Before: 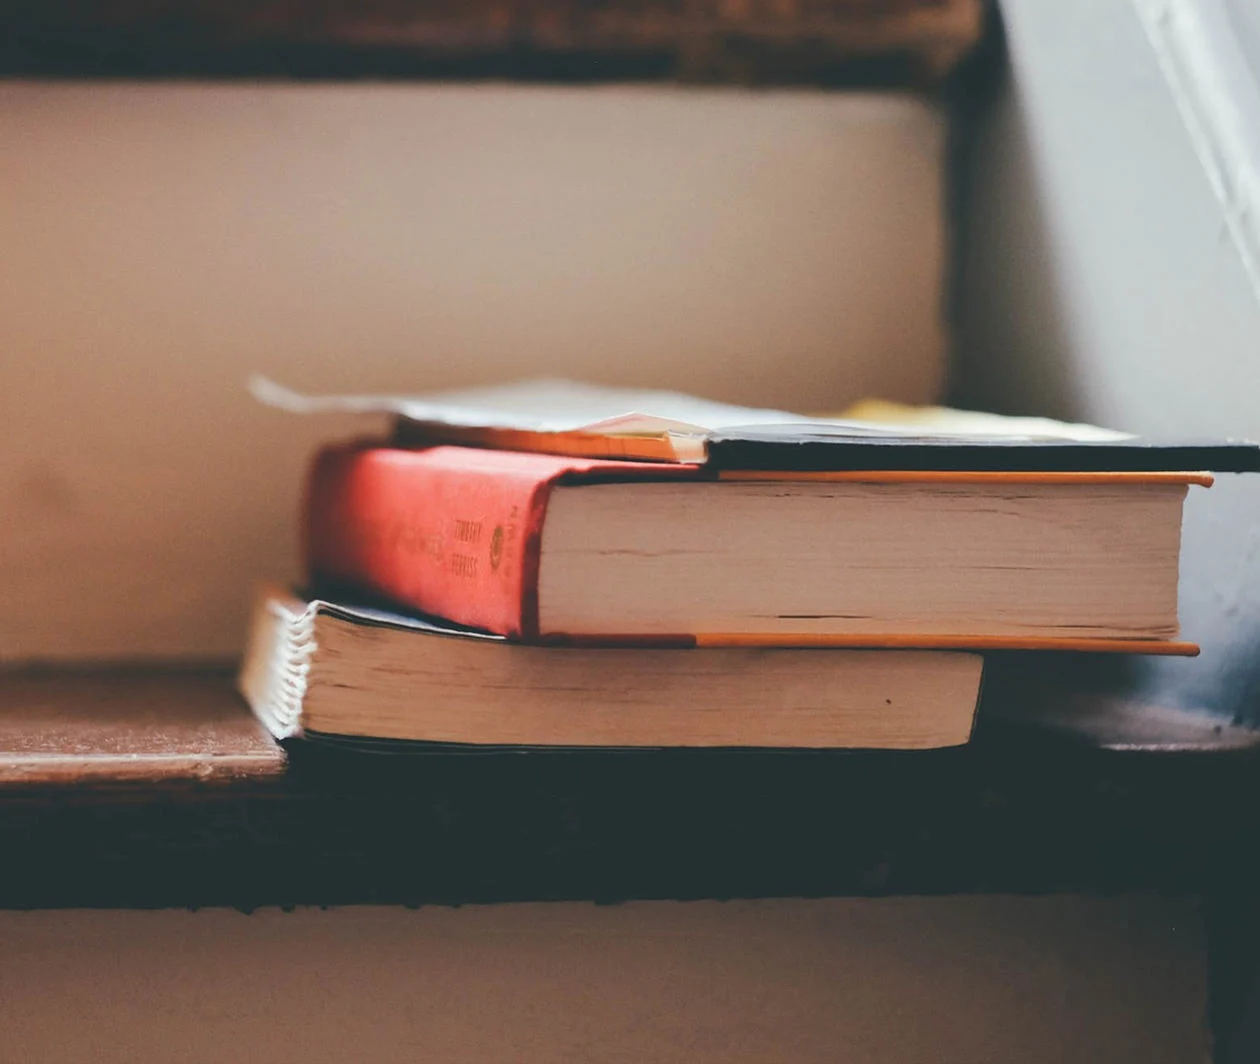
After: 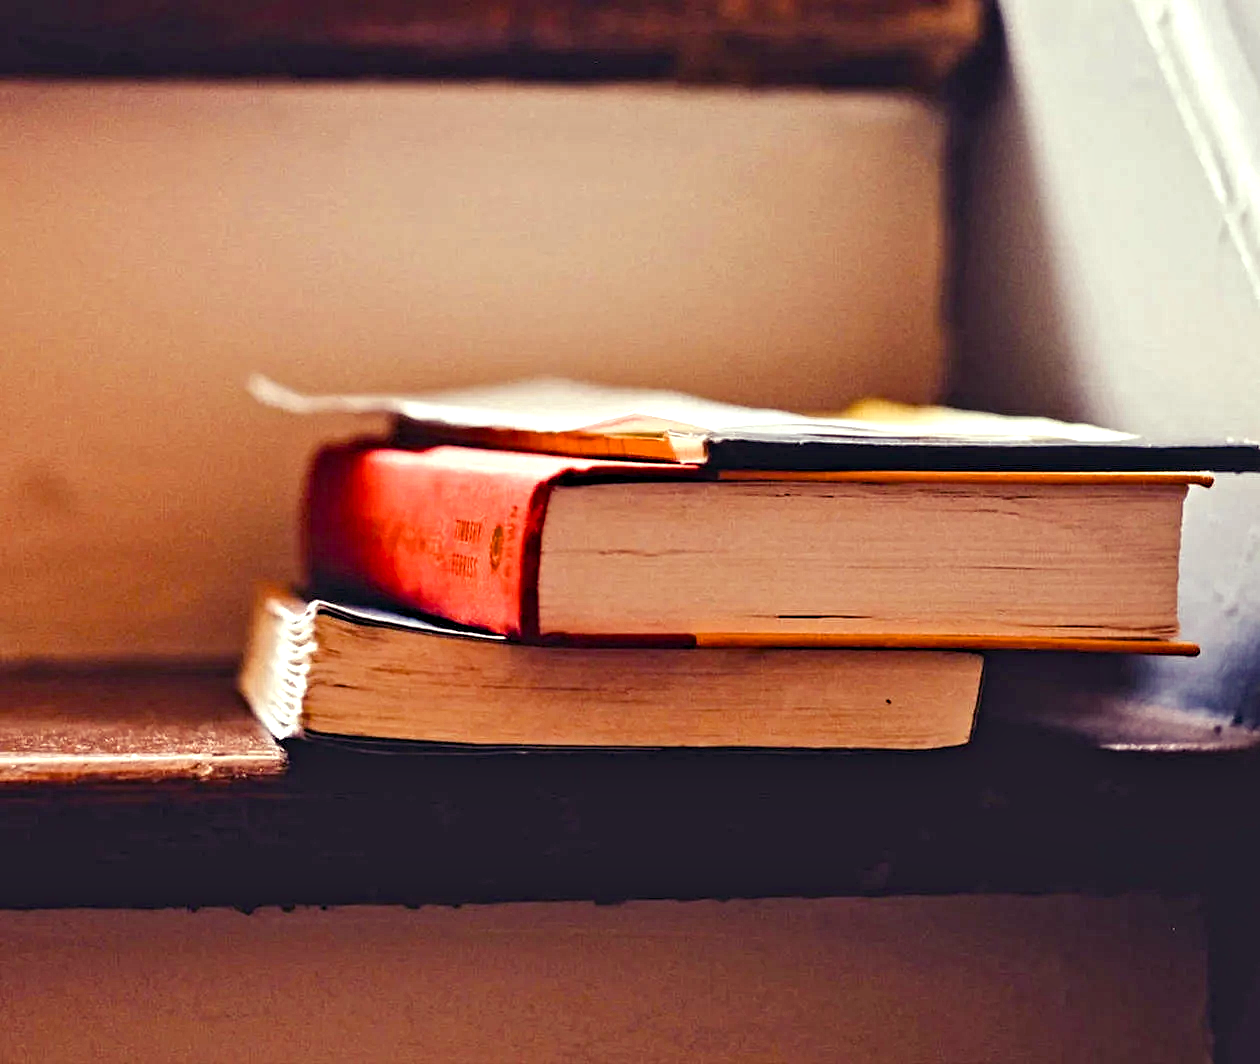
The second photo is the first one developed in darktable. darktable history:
contrast equalizer: octaves 7, y [[0.5, 0.542, 0.583, 0.625, 0.667, 0.708], [0.5 ×6], [0.5 ×6], [0 ×6], [0 ×6]]
color balance rgb: shadows lift › luminance -21.66%, shadows lift › chroma 8.98%, shadows lift › hue 283.37°, power › chroma 1.55%, power › hue 25.59°, highlights gain › luminance 6.08%, highlights gain › chroma 2.55%, highlights gain › hue 90°, global offset › luminance -0.87%, perceptual saturation grading › global saturation 27.49%, perceptual saturation grading › highlights -28.39%, perceptual saturation grading › mid-tones 15.22%, perceptual saturation grading › shadows 33.98%, perceptual brilliance grading › highlights 10%, perceptual brilliance grading › mid-tones 5%
